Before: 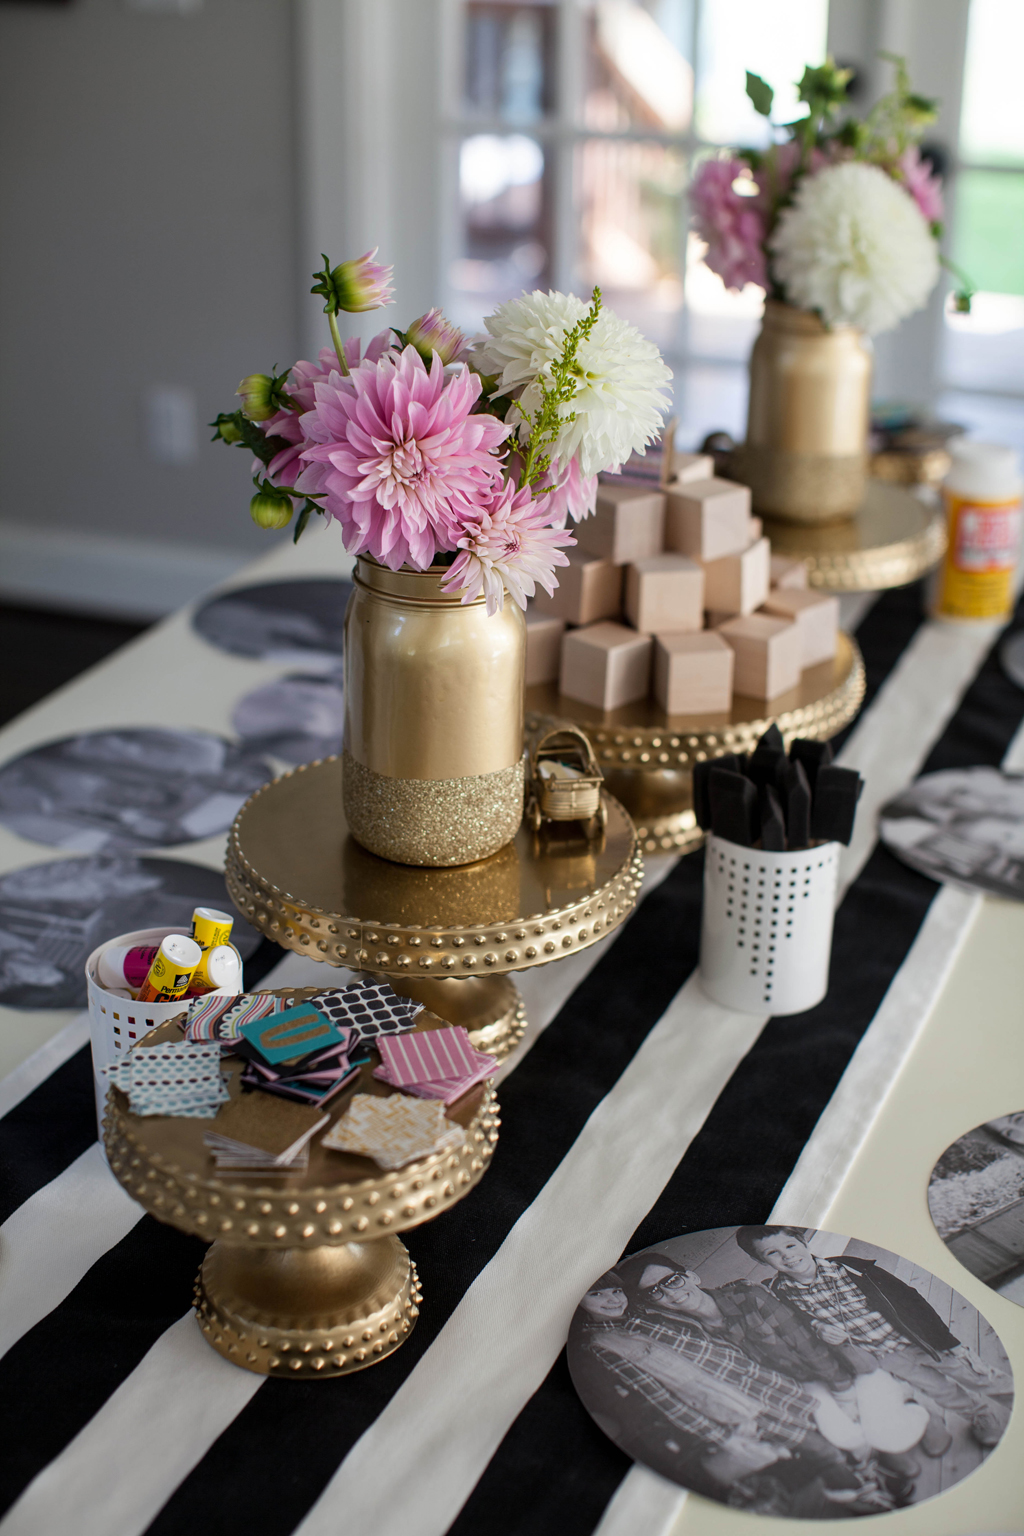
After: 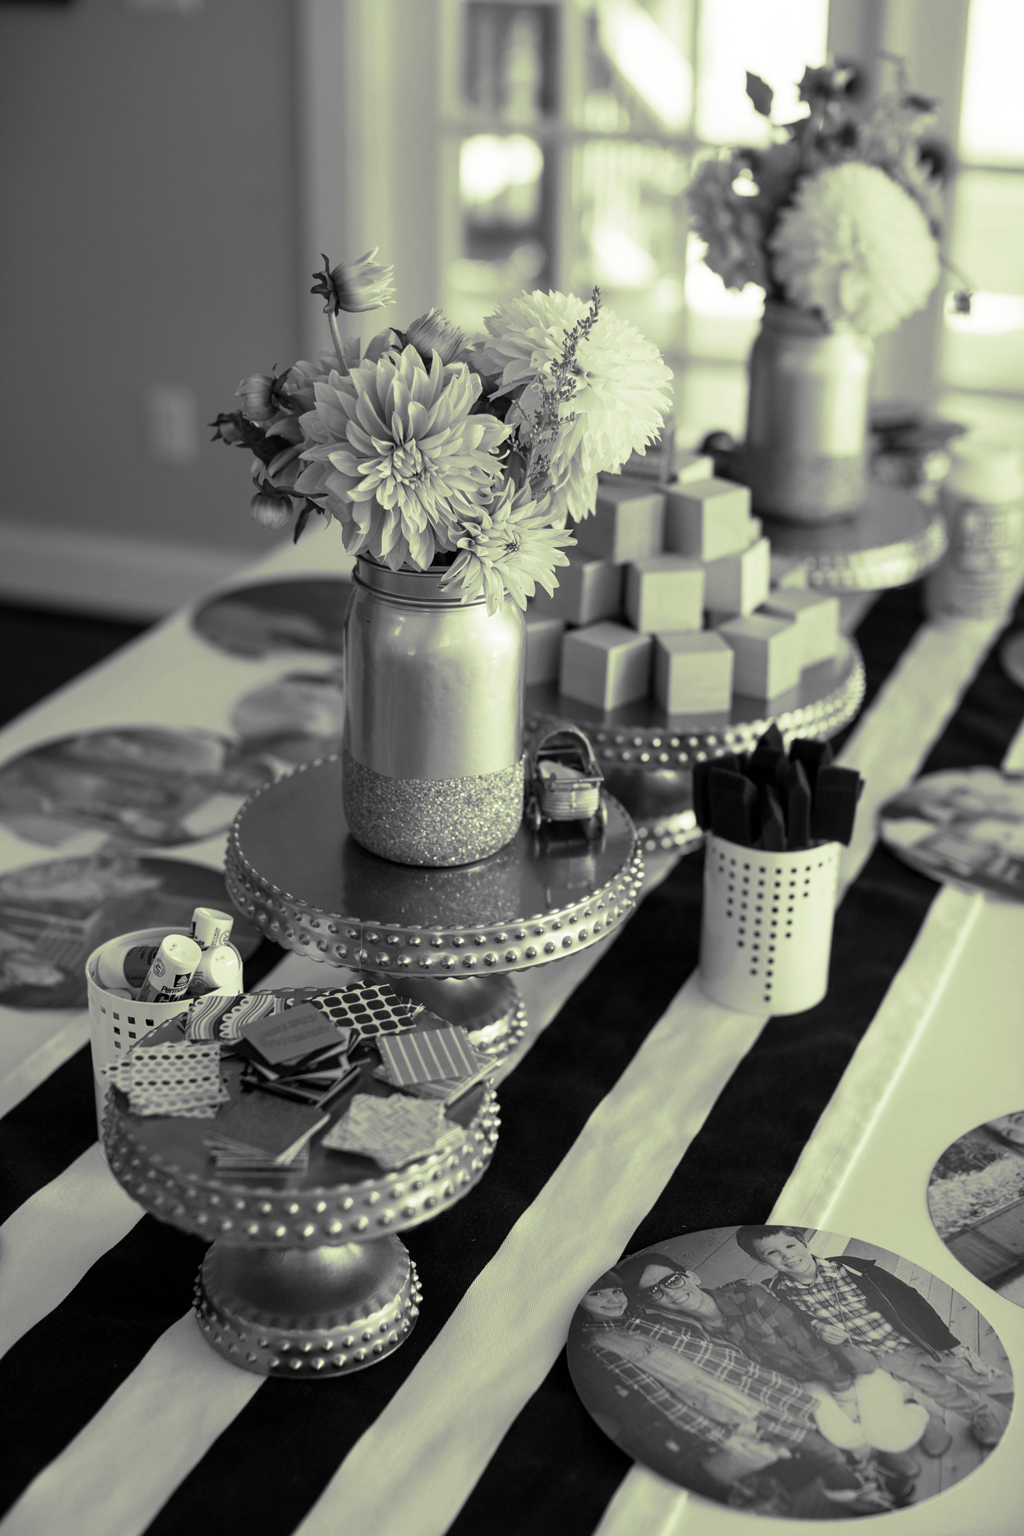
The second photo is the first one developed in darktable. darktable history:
split-toning: shadows › hue 290.82°, shadows › saturation 0.34, highlights › saturation 0.38, balance 0, compress 50%
monochrome: on, module defaults
